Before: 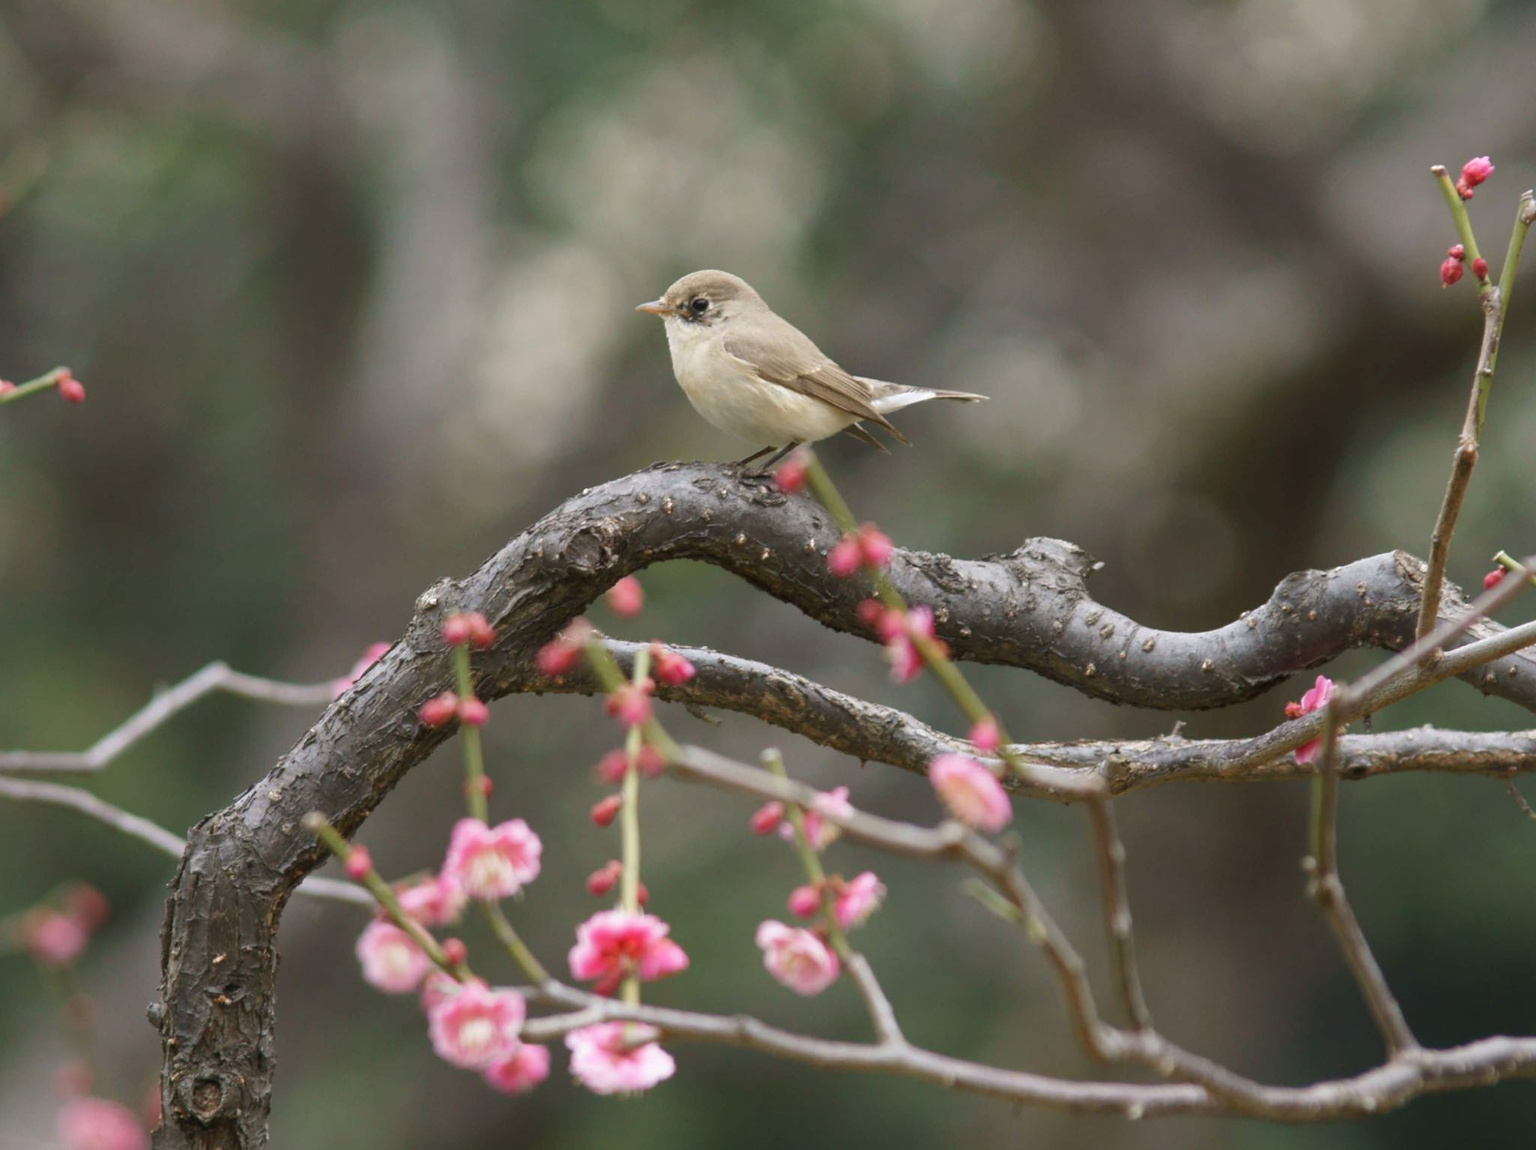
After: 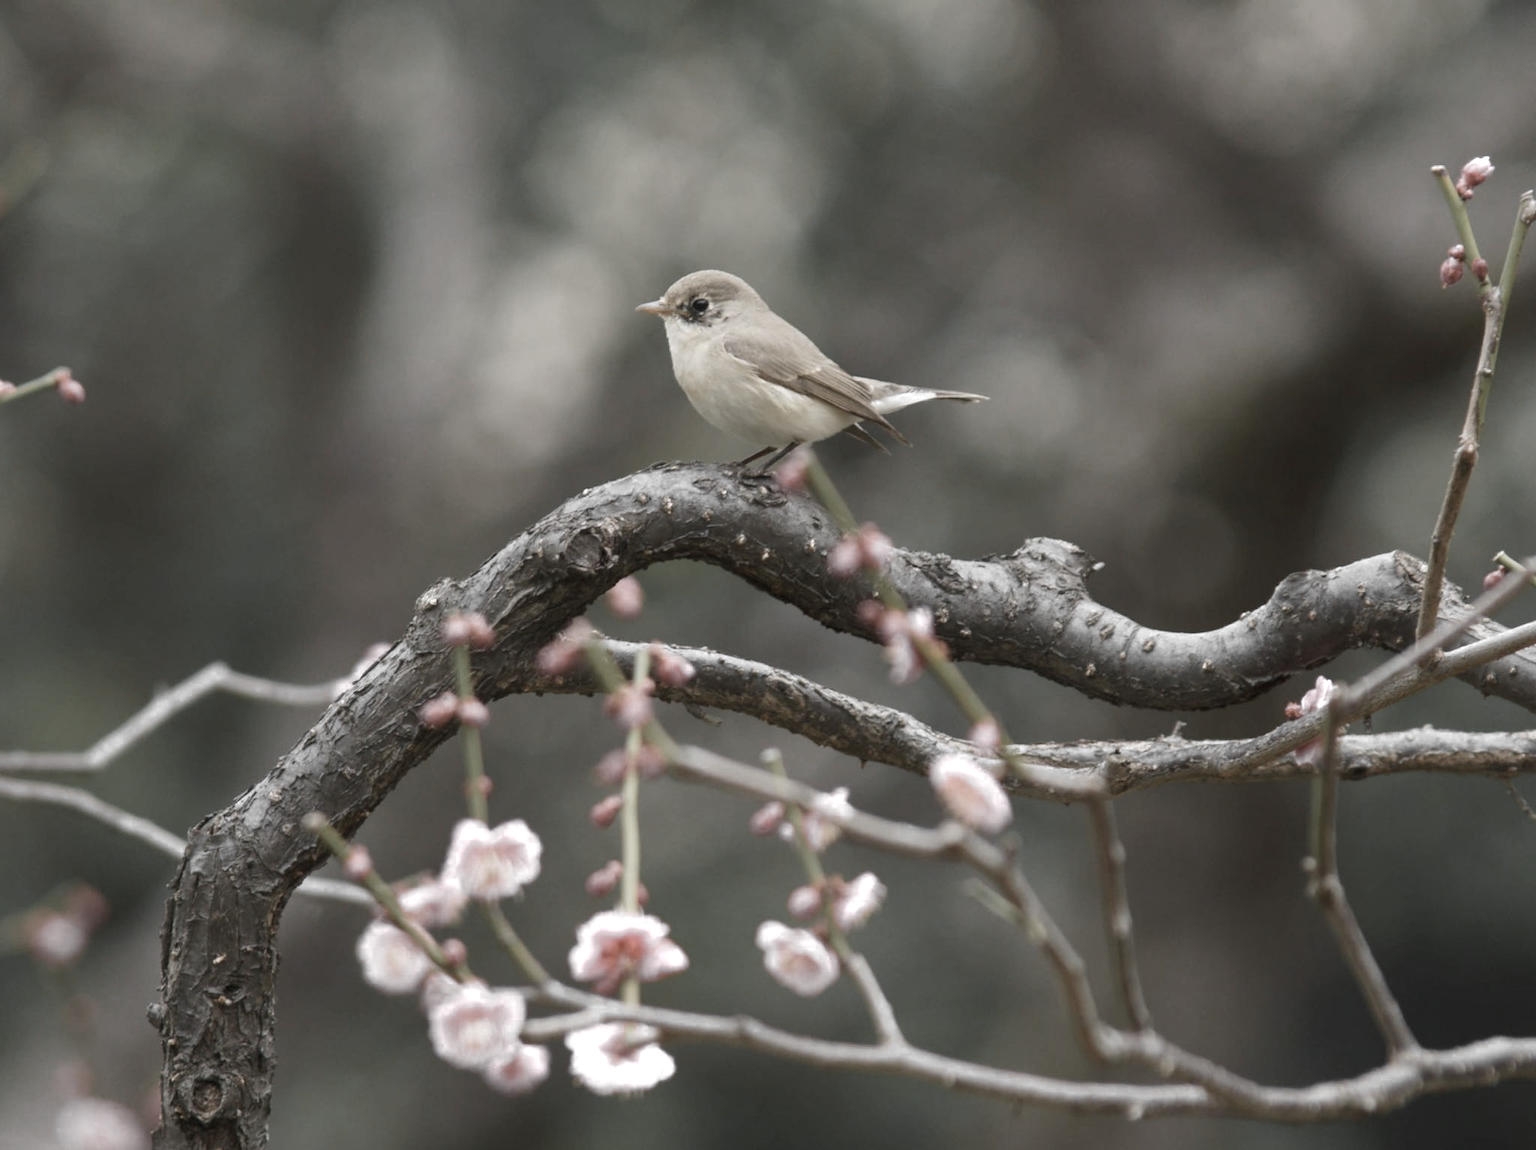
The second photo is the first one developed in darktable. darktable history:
color zones: curves: ch0 [(0, 0.613) (0.01, 0.613) (0.245, 0.448) (0.498, 0.529) (0.642, 0.665) (0.879, 0.777) (0.99, 0.613)]; ch1 [(0, 0.035) (0.121, 0.189) (0.259, 0.197) (0.415, 0.061) (0.589, 0.022) (0.732, 0.022) (0.857, 0.026) (0.991, 0.053)]
contrast brightness saturation: contrast 0.08, saturation 0.2
